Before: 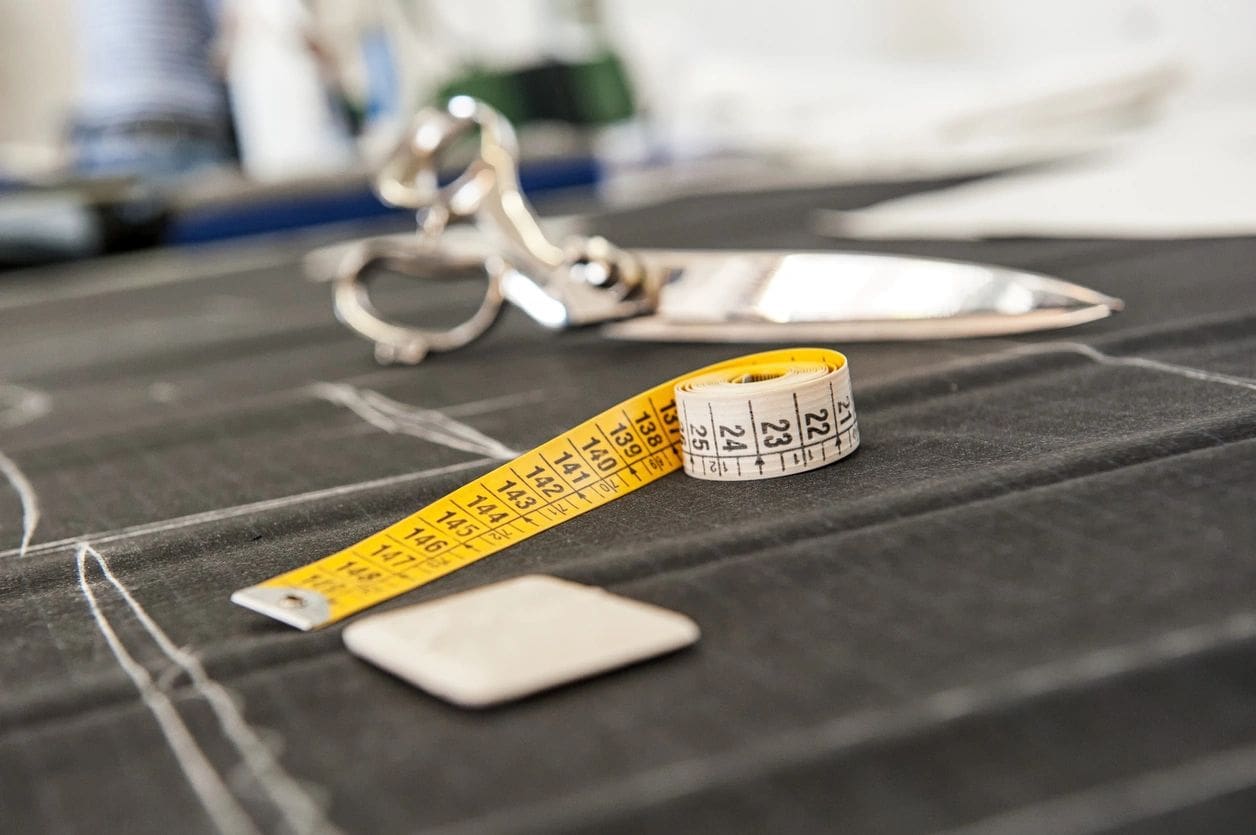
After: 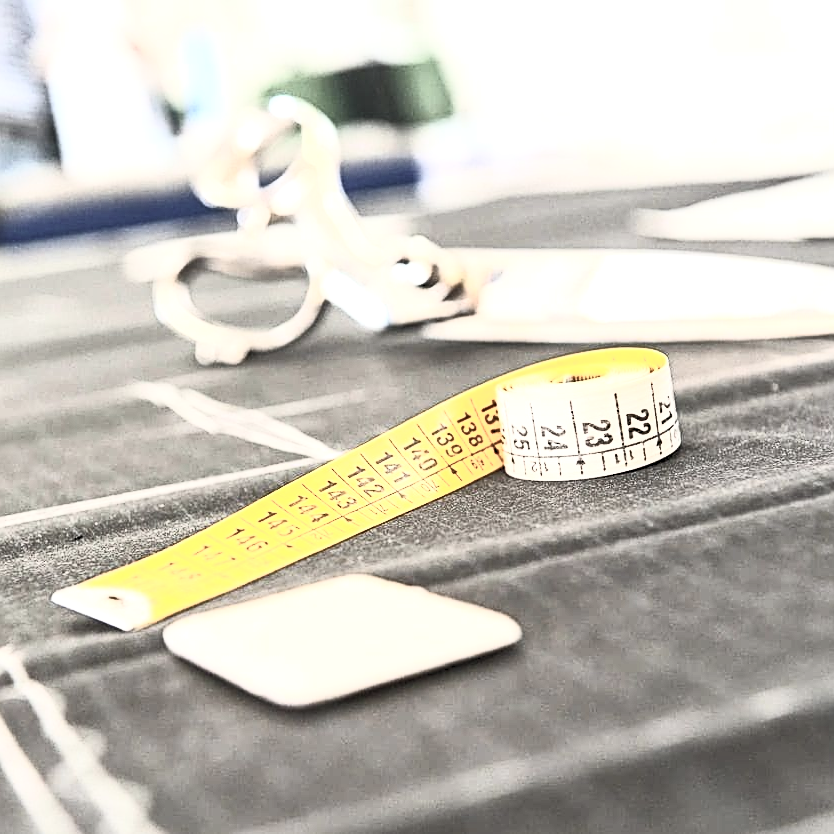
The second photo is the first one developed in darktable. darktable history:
crop and rotate: left 14.297%, right 19.258%
contrast brightness saturation: contrast 0.561, brightness 0.573, saturation -0.345
levels: mode automatic
exposure: black level correction 0, exposure 0.894 EV, compensate highlight preservation false
sharpen: on, module defaults
